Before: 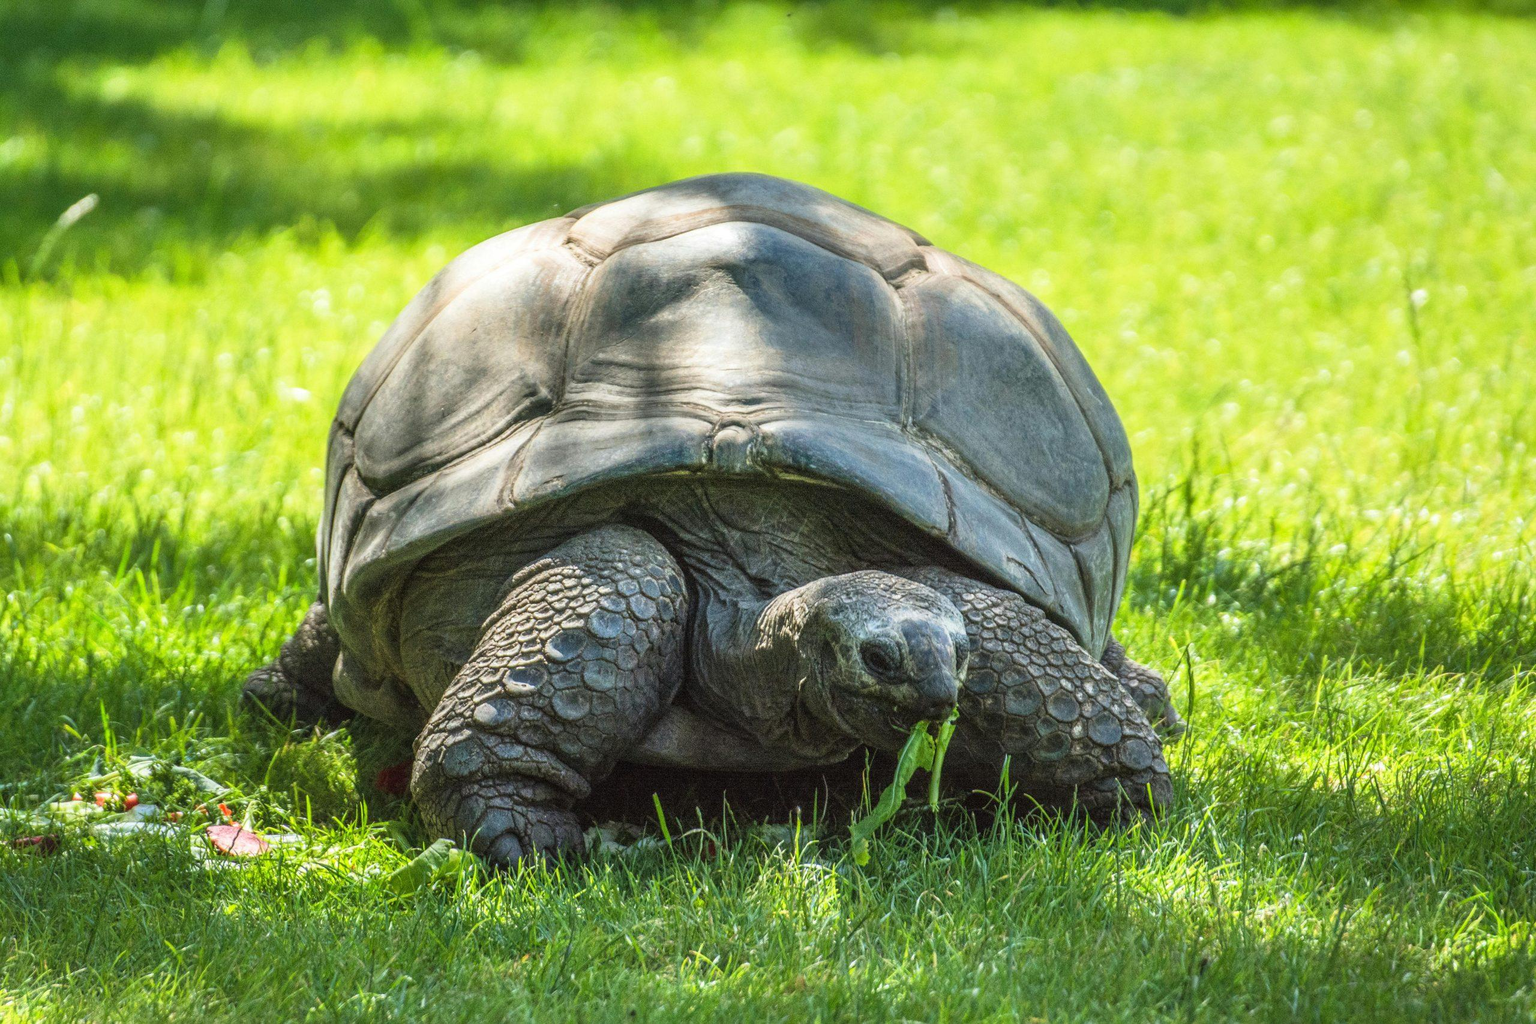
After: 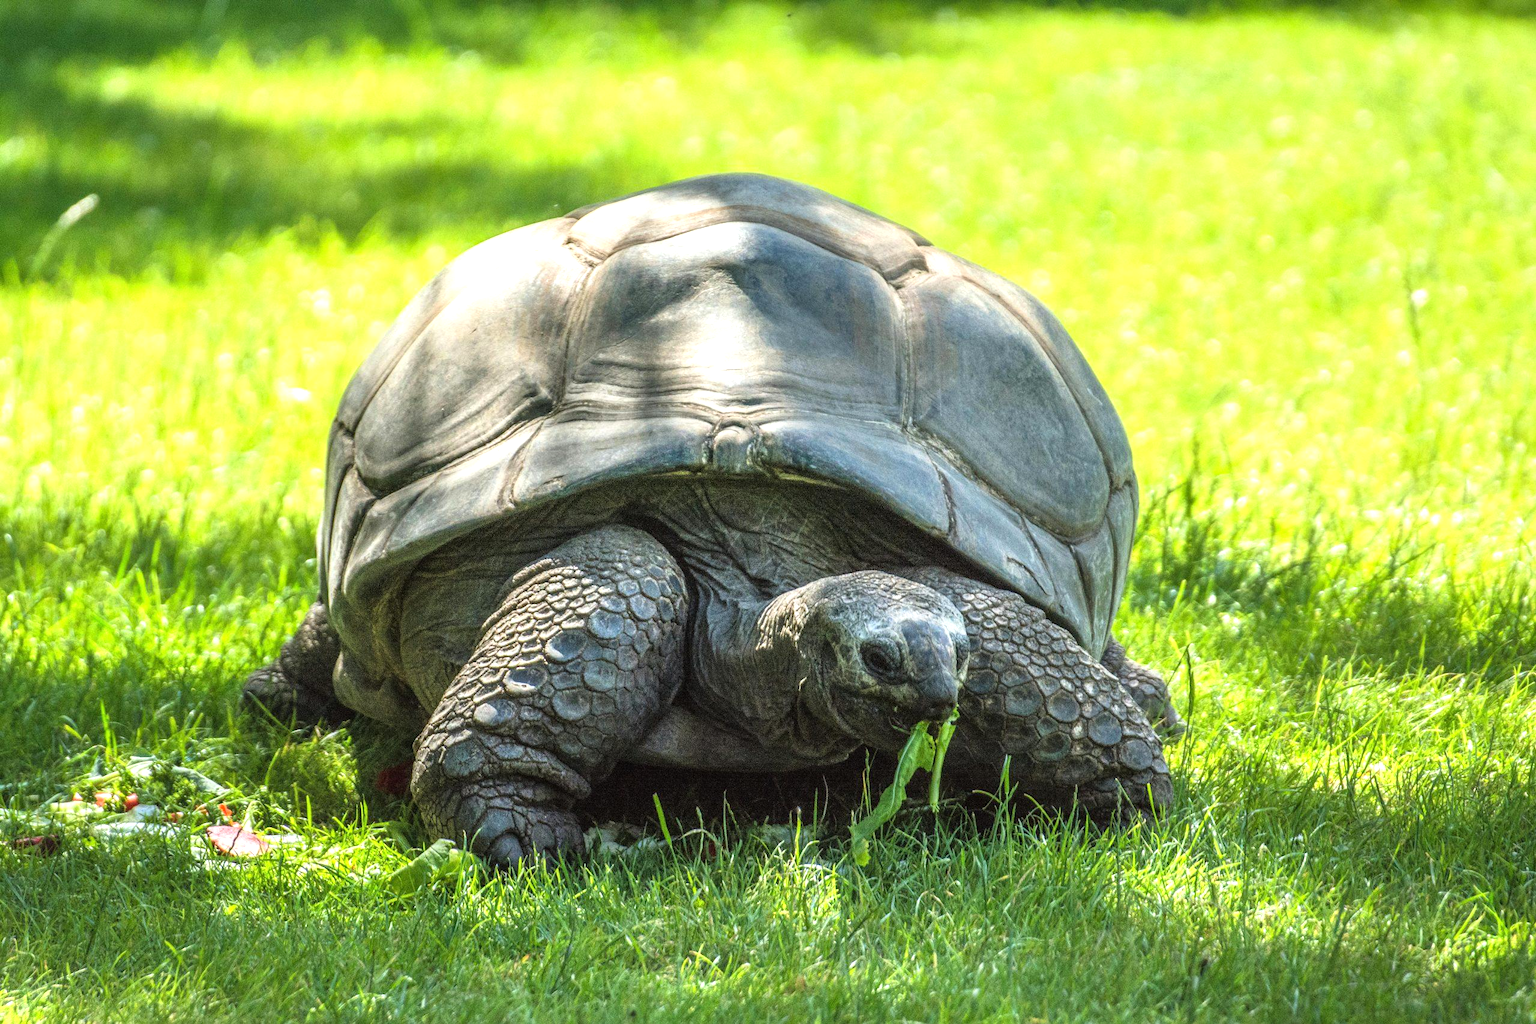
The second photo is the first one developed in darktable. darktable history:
tone equalizer: -8 EV -0.377 EV, -7 EV -0.375 EV, -6 EV -0.35 EV, -5 EV -0.198 EV, -3 EV 0.244 EV, -2 EV 0.346 EV, -1 EV 0.375 EV, +0 EV 0.441 EV
